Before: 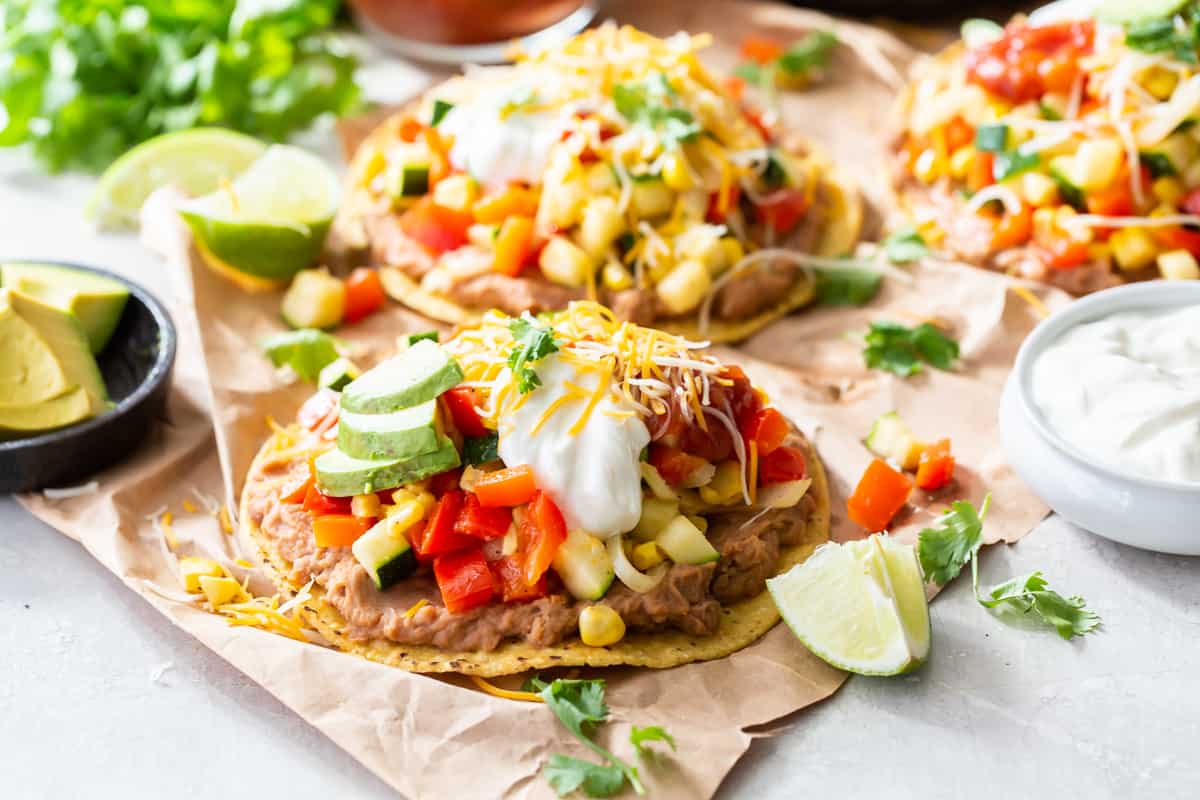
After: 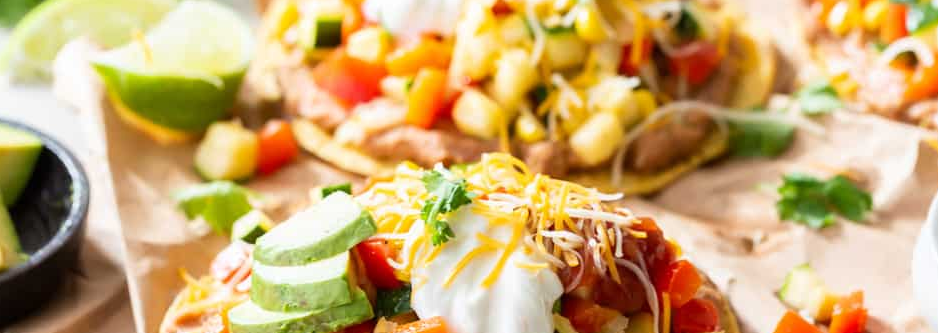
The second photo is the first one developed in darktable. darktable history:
crop: left 7.312%, top 18.561%, right 14.482%, bottom 39.802%
